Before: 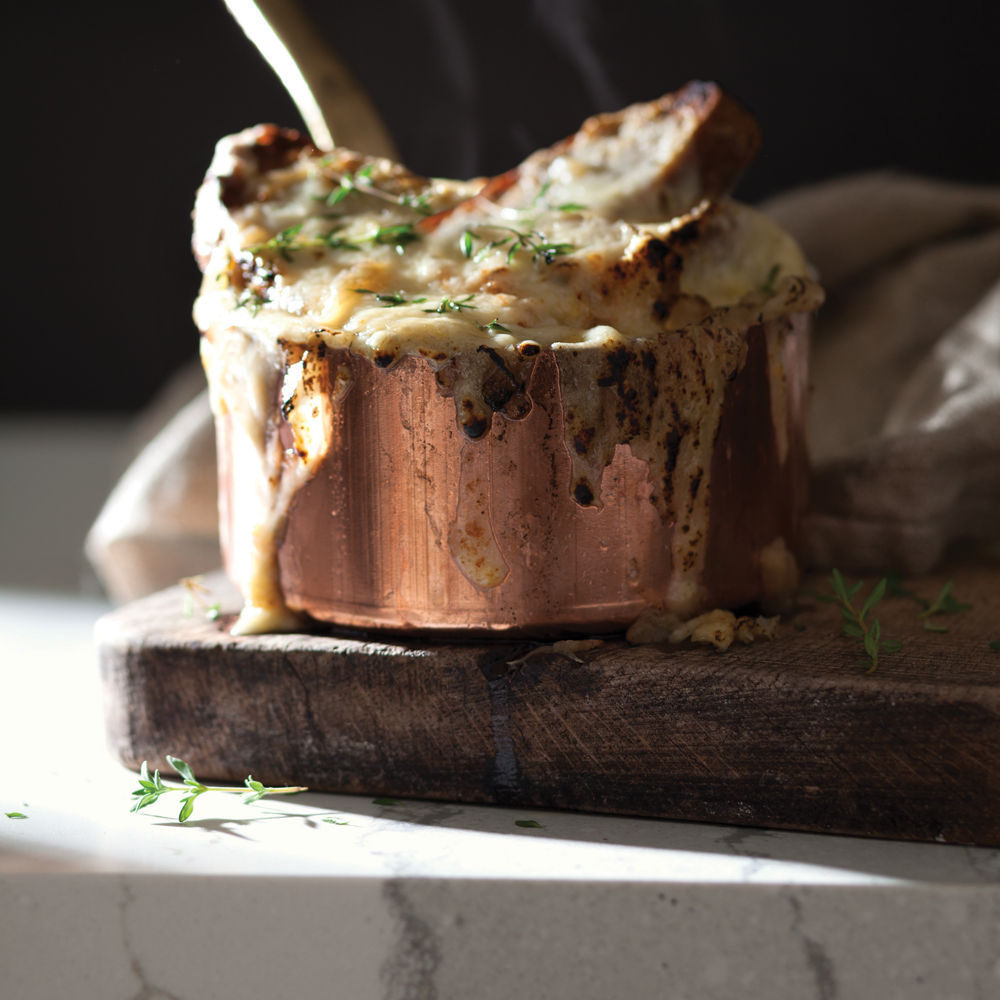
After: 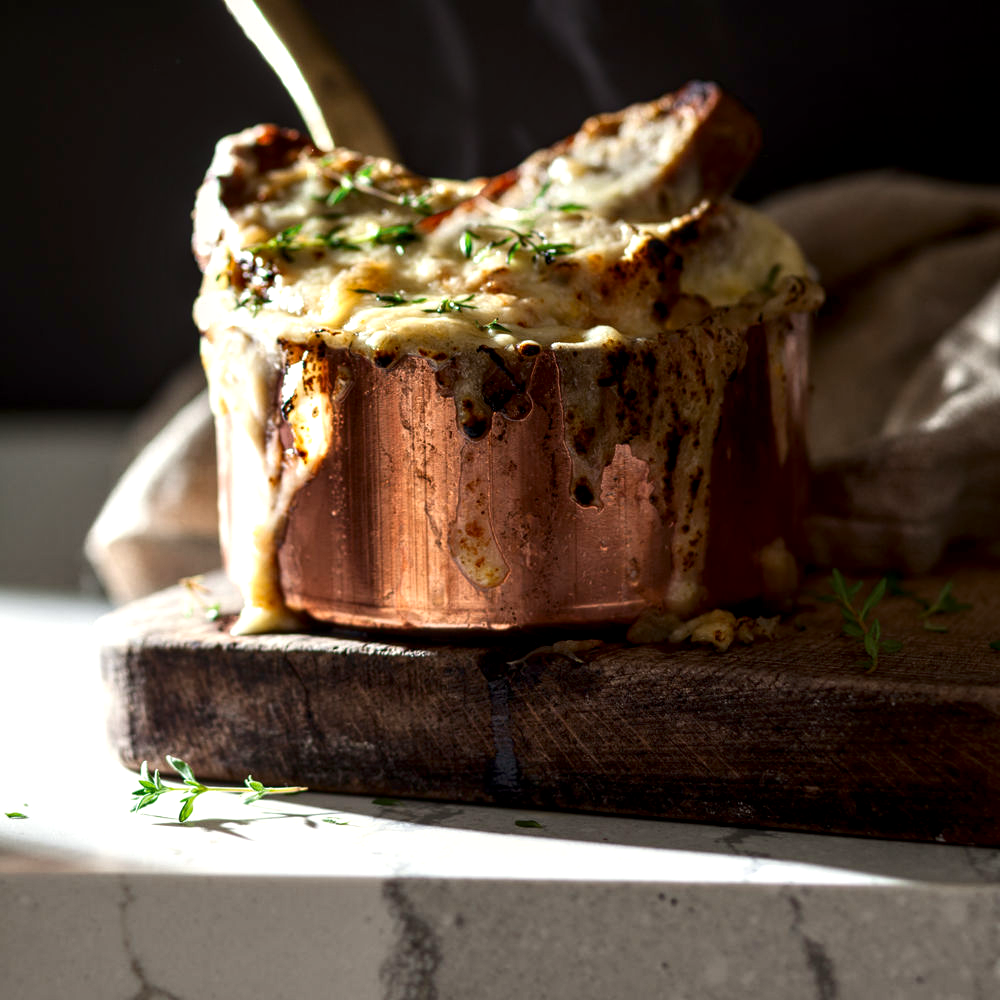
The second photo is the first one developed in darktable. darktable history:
exposure: exposure 0.151 EV, compensate exposure bias true, compensate highlight preservation false
local contrast: detail 150%
color correction: highlights b* 3.02
contrast brightness saturation: contrast 0.12, brightness -0.117, saturation 0.205
